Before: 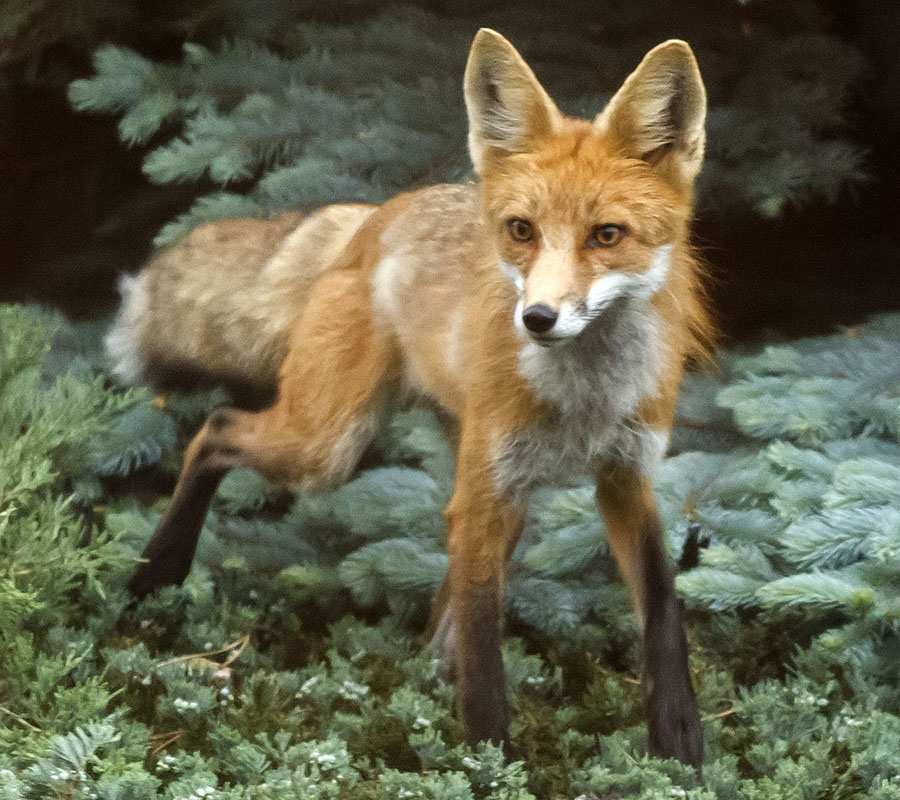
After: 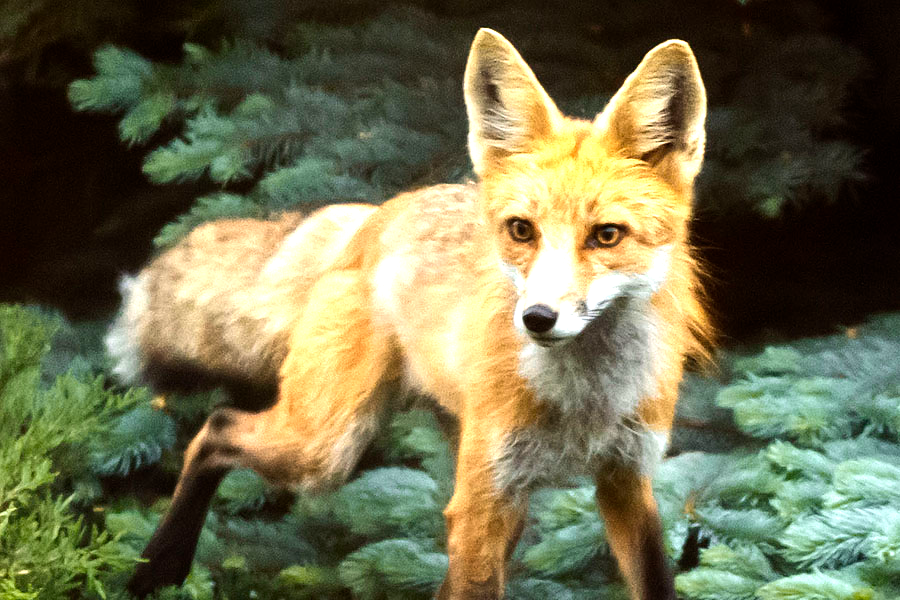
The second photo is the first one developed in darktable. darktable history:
crop: bottom 24.967%
tone equalizer: -8 EV -0.75 EV, -7 EV -0.7 EV, -6 EV -0.6 EV, -5 EV -0.4 EV, -3 EV 0.4 EV, -2 EV 0.6 EV, -1 EV 0.7 EV, +0 EV 0.75 EV, edges refinement/feathering 500, mask exposure compensation -1.57 EV, preserve details no
color zones: curves: ch0 [(0.099, 0.624) (0.257, 0.596) (0.384, 0.376) (0.529, 0.492) (0.697, 0.564) (0.768, 0.532) (0.908, 0.644)]; ch1 [(0.112, 0.564) (0.254, 0.612) (0.432, 0.676) (0.592, 0.456) (0.743, 0.684) (0.888, 0.536)]; ch2 [(0.25, 0.5) (0.469, 0.36) (0.75, 0.5)]
